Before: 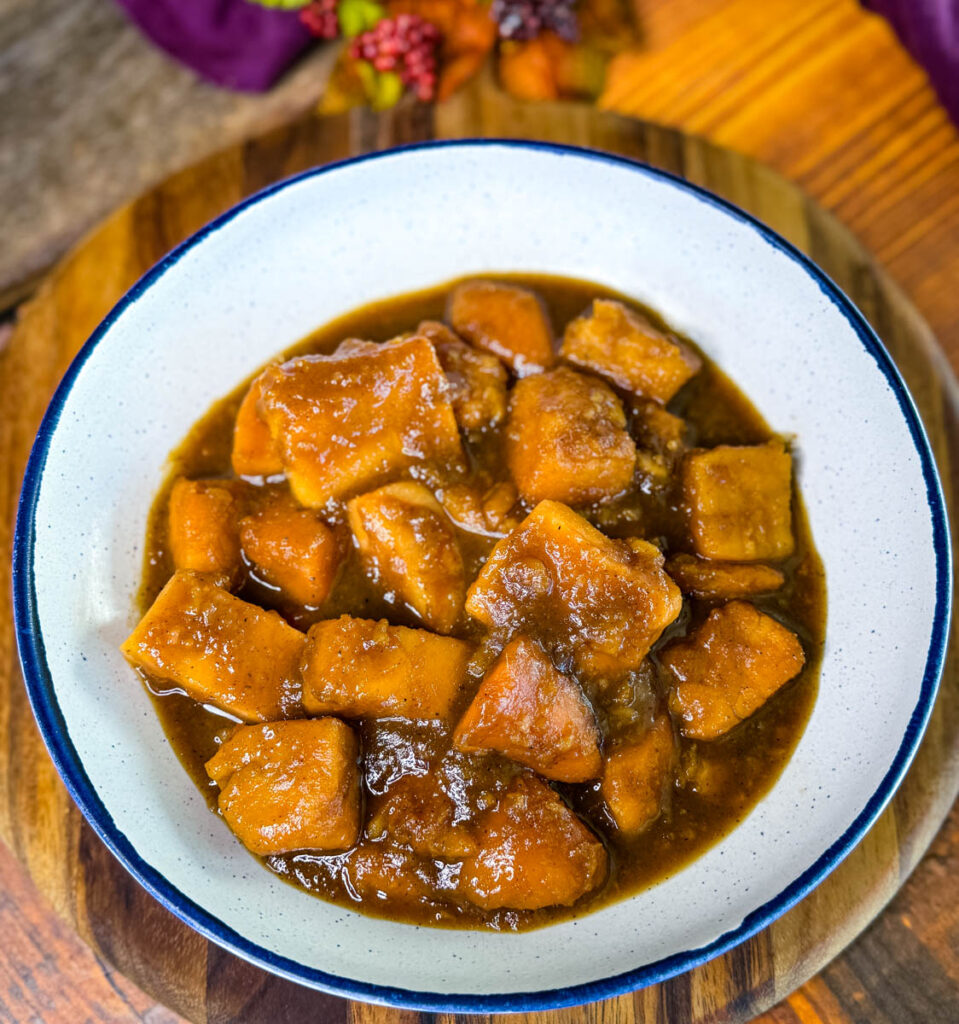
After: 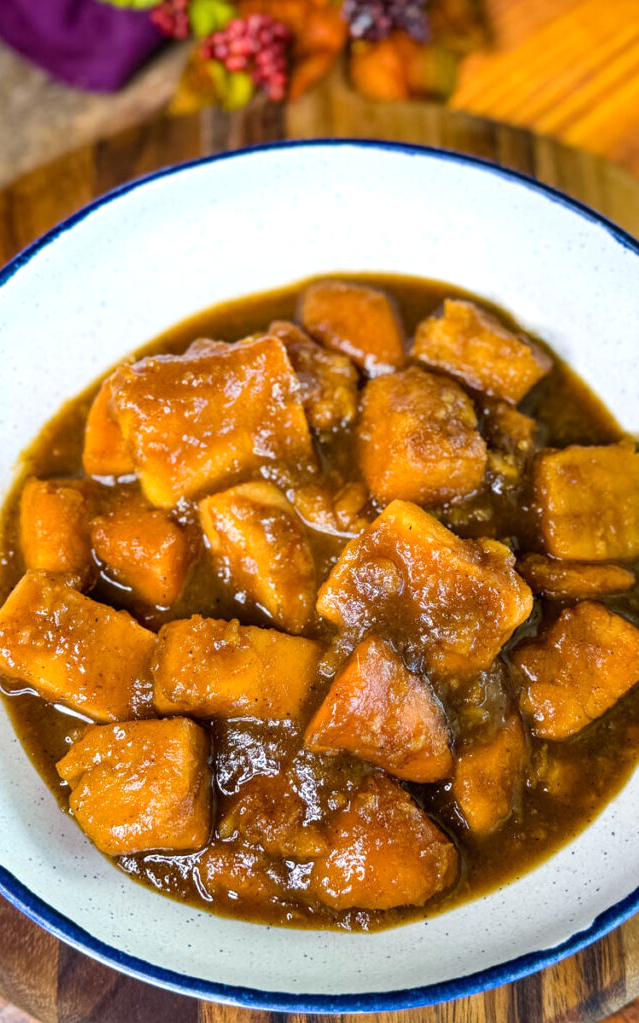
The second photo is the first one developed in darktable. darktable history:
crop and rotate: left 15.546%, right 17.787%
exposure: exposure 0.2 EV, compensate highlight preservation false
